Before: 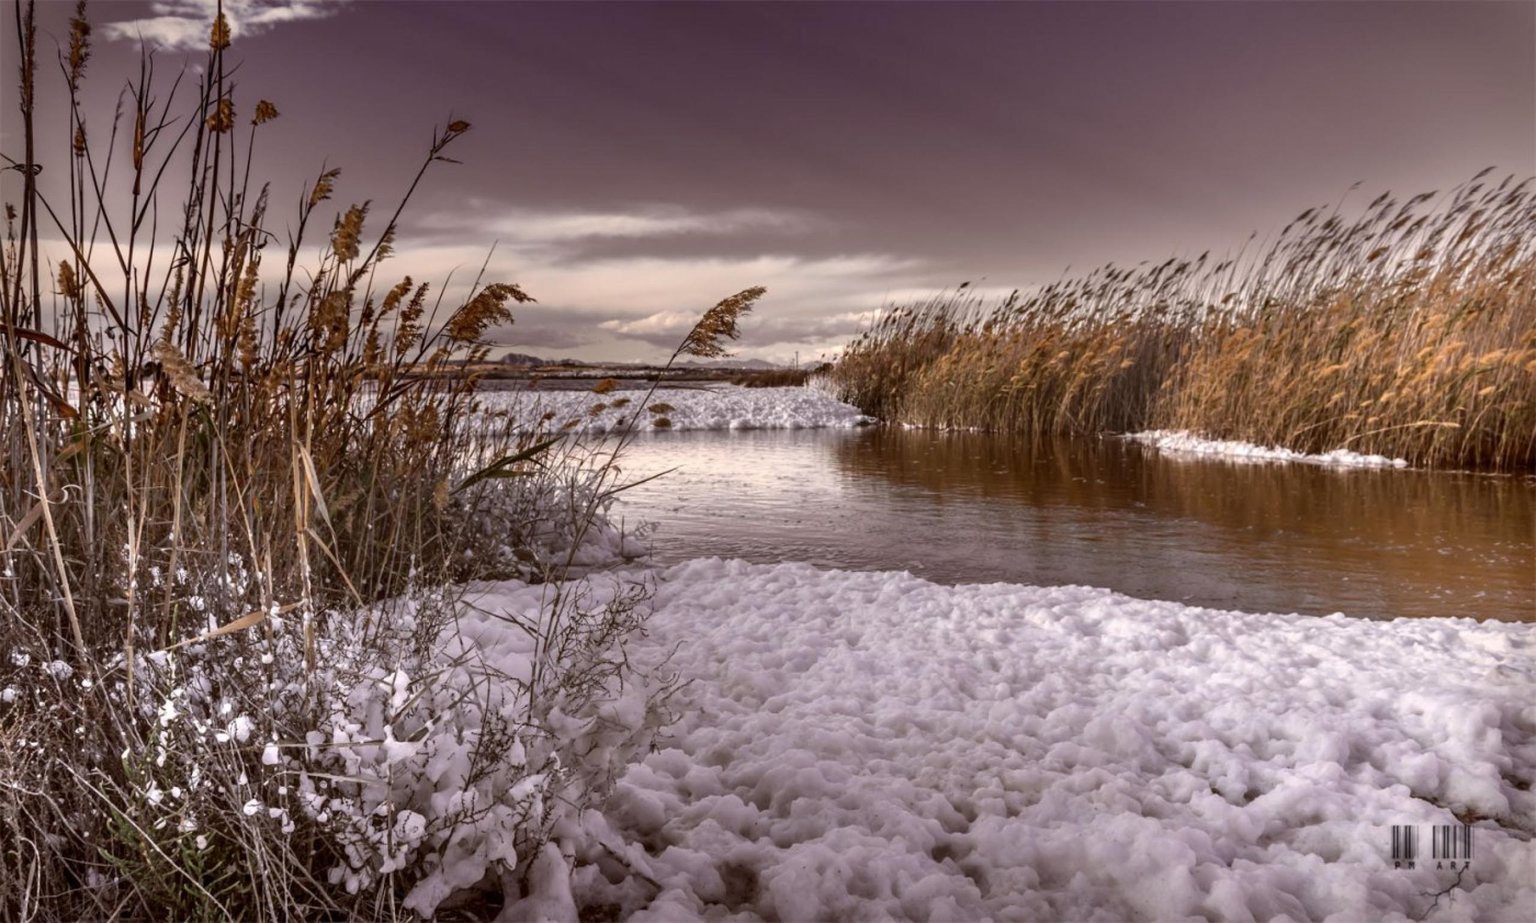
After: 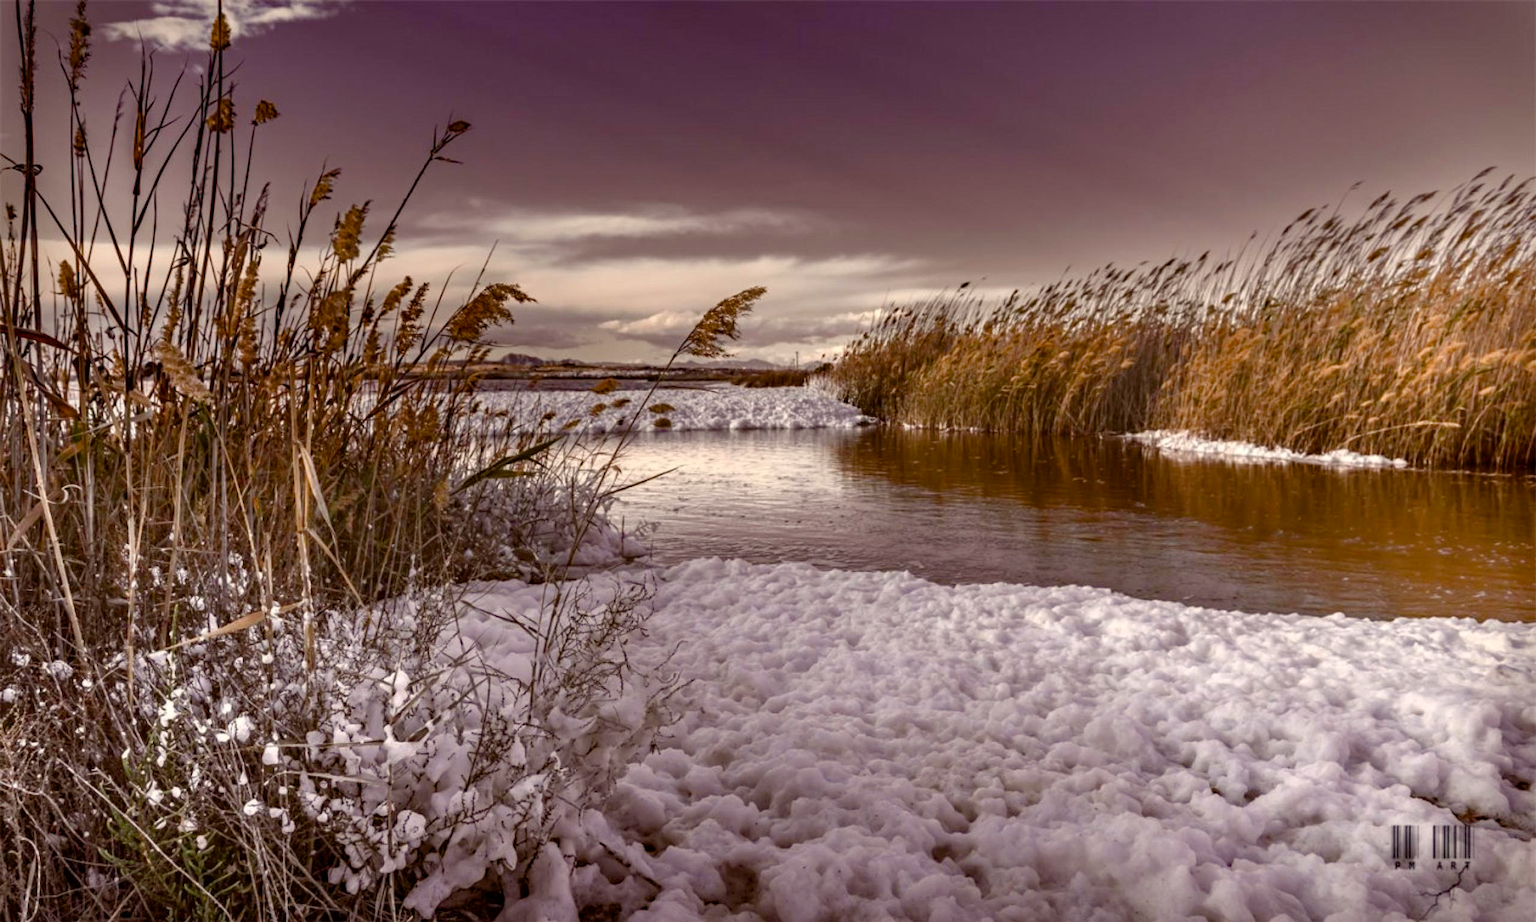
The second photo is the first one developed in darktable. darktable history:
color balance rgb: highlights gain › chroma 3.041%, highlights gain › hue 78.04°, perceptual saturation grading › global saturation 25.239%, perceptual saturation grading › highlights -50.201%, perceptual saturation grading › shadows 30.002%, global vibrance 9.172%
haze removal: compatibility mode true, adaptive false
